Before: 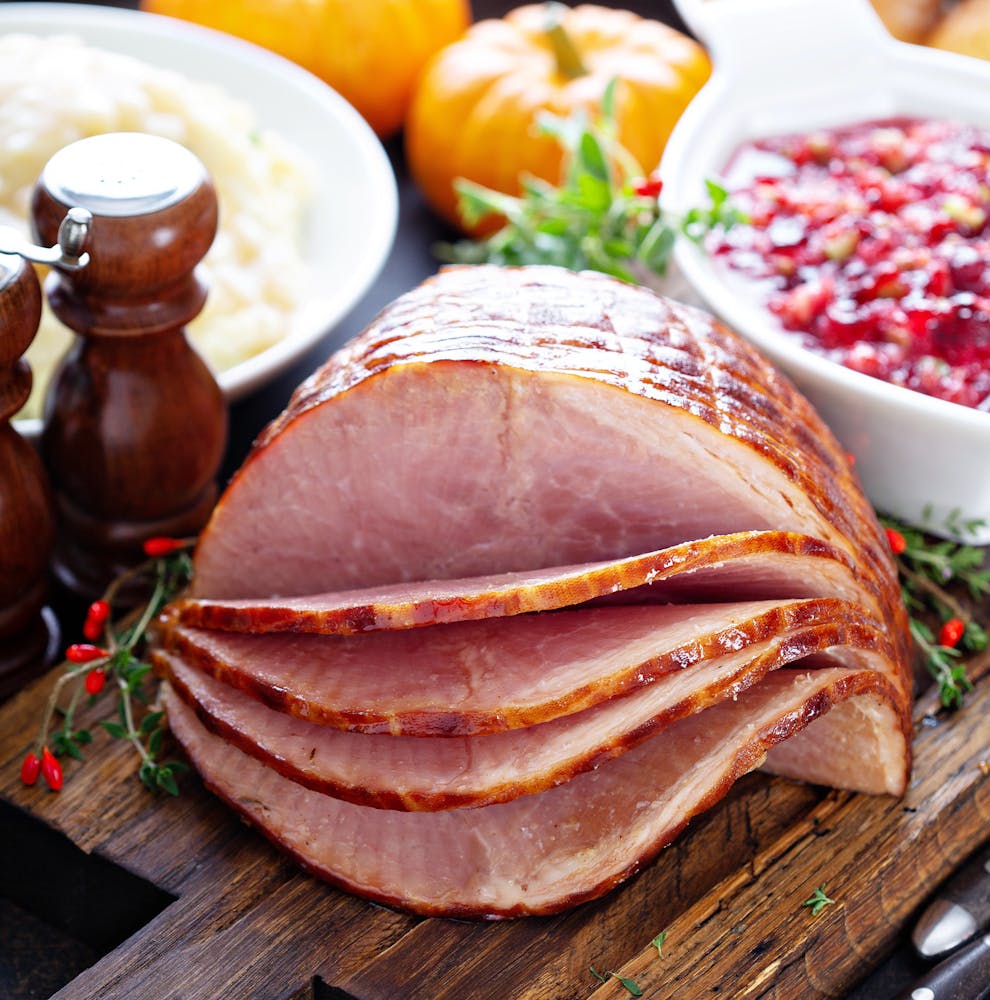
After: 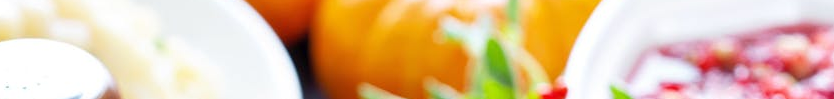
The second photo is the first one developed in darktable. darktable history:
color zones: mix -62.47%
crop and rotate: left 9.644%, top 9.491%, right 6.021%, bottom 80.509%
